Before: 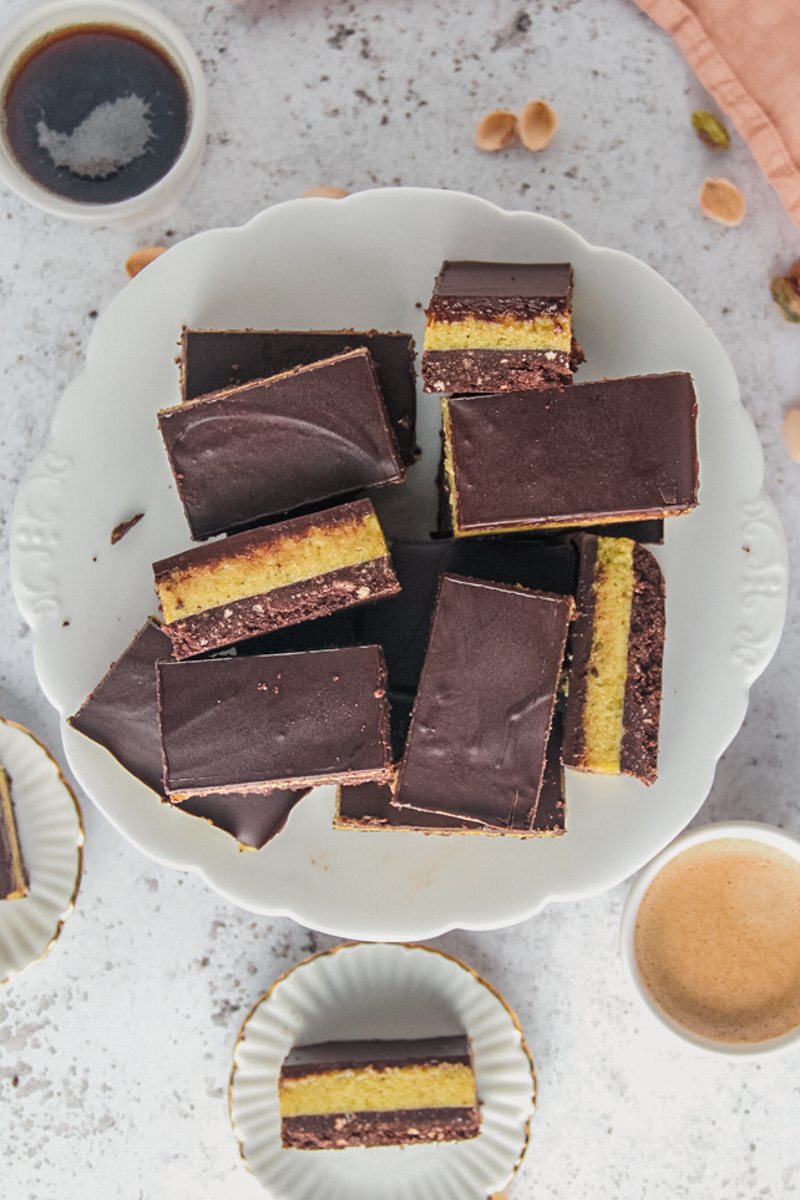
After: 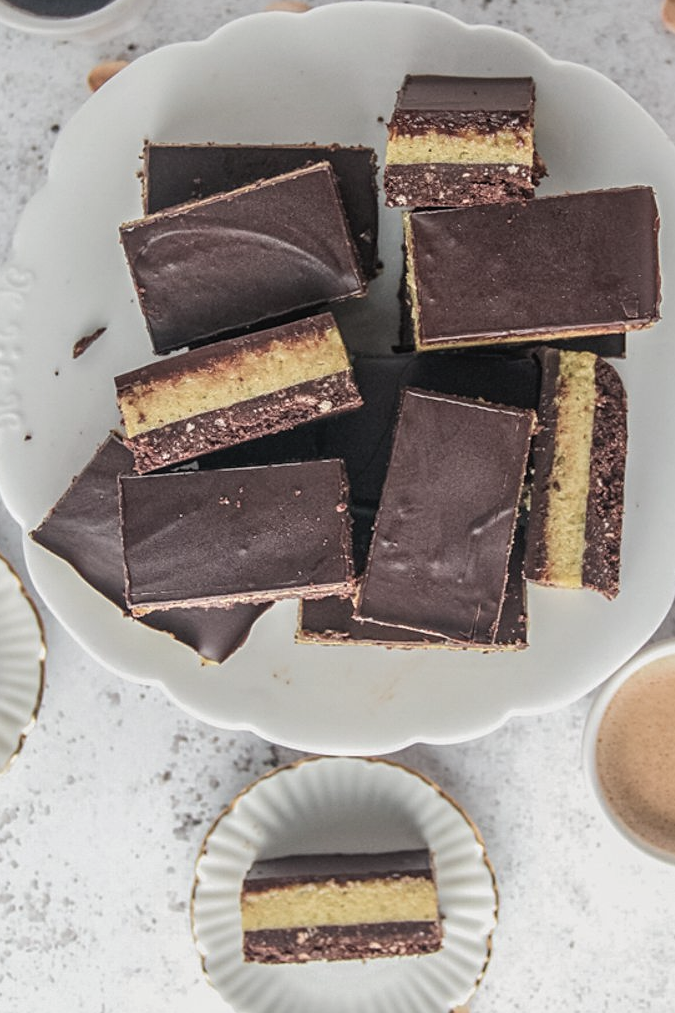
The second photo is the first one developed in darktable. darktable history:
crop and rotate: left 4.842%, top 15.51%, right 10.668%
sharpen: amount 0.2
color balance: input saturation 100.43%, contrast fulcrum 14.22%, output saturation 70.41%
local contrast: detail 110%
